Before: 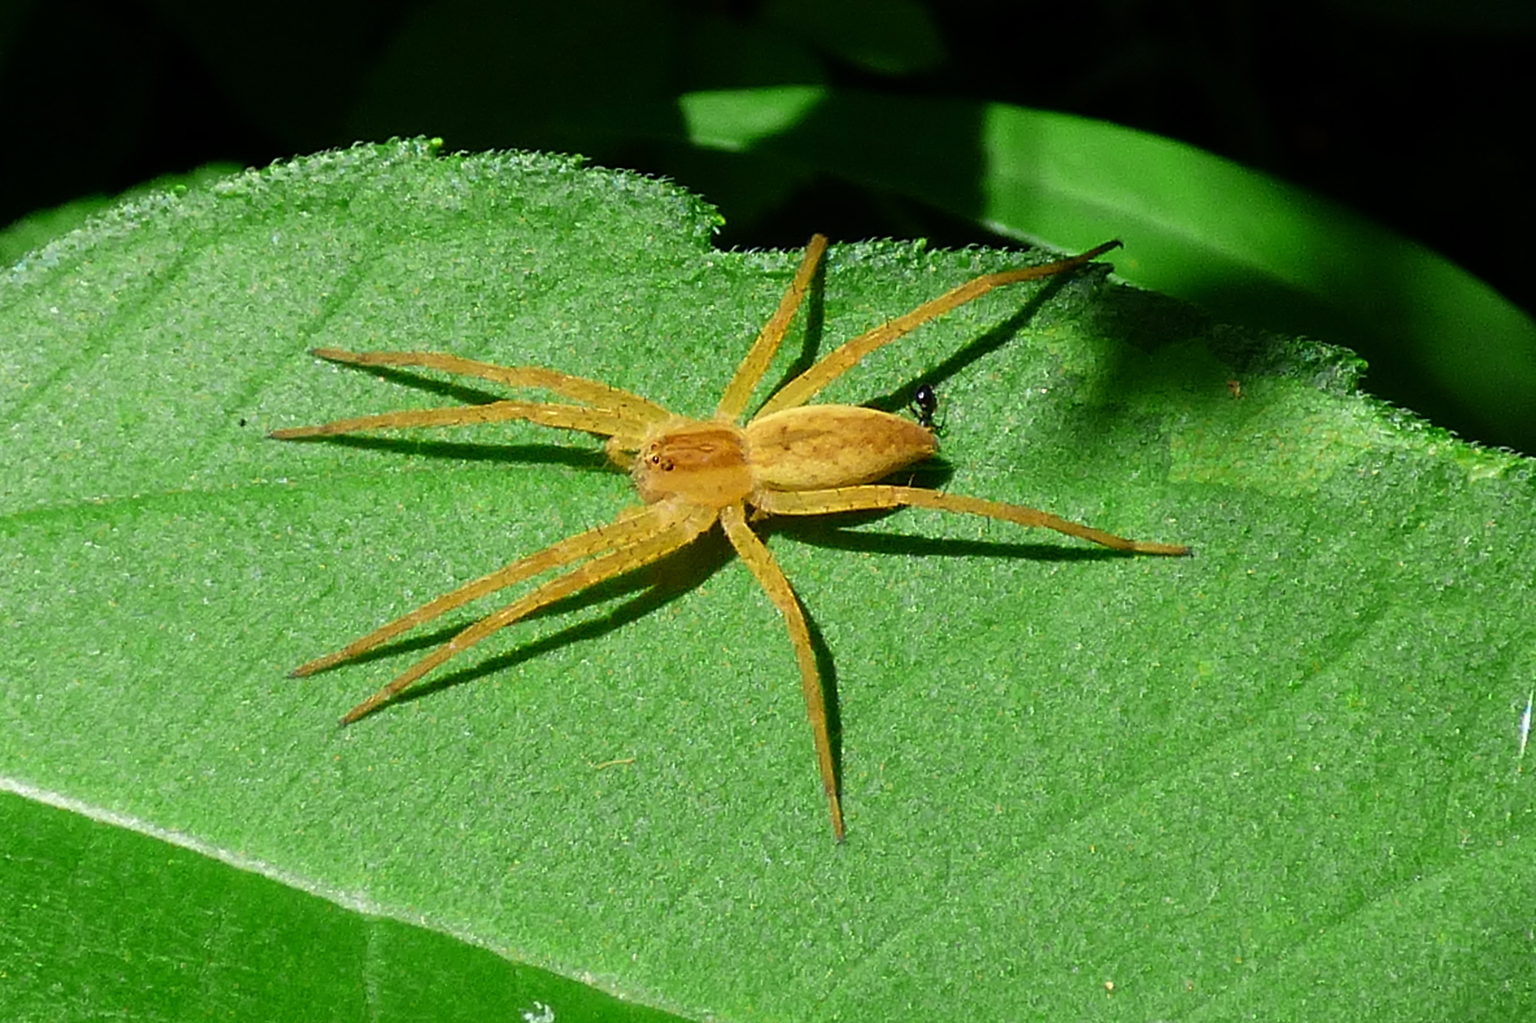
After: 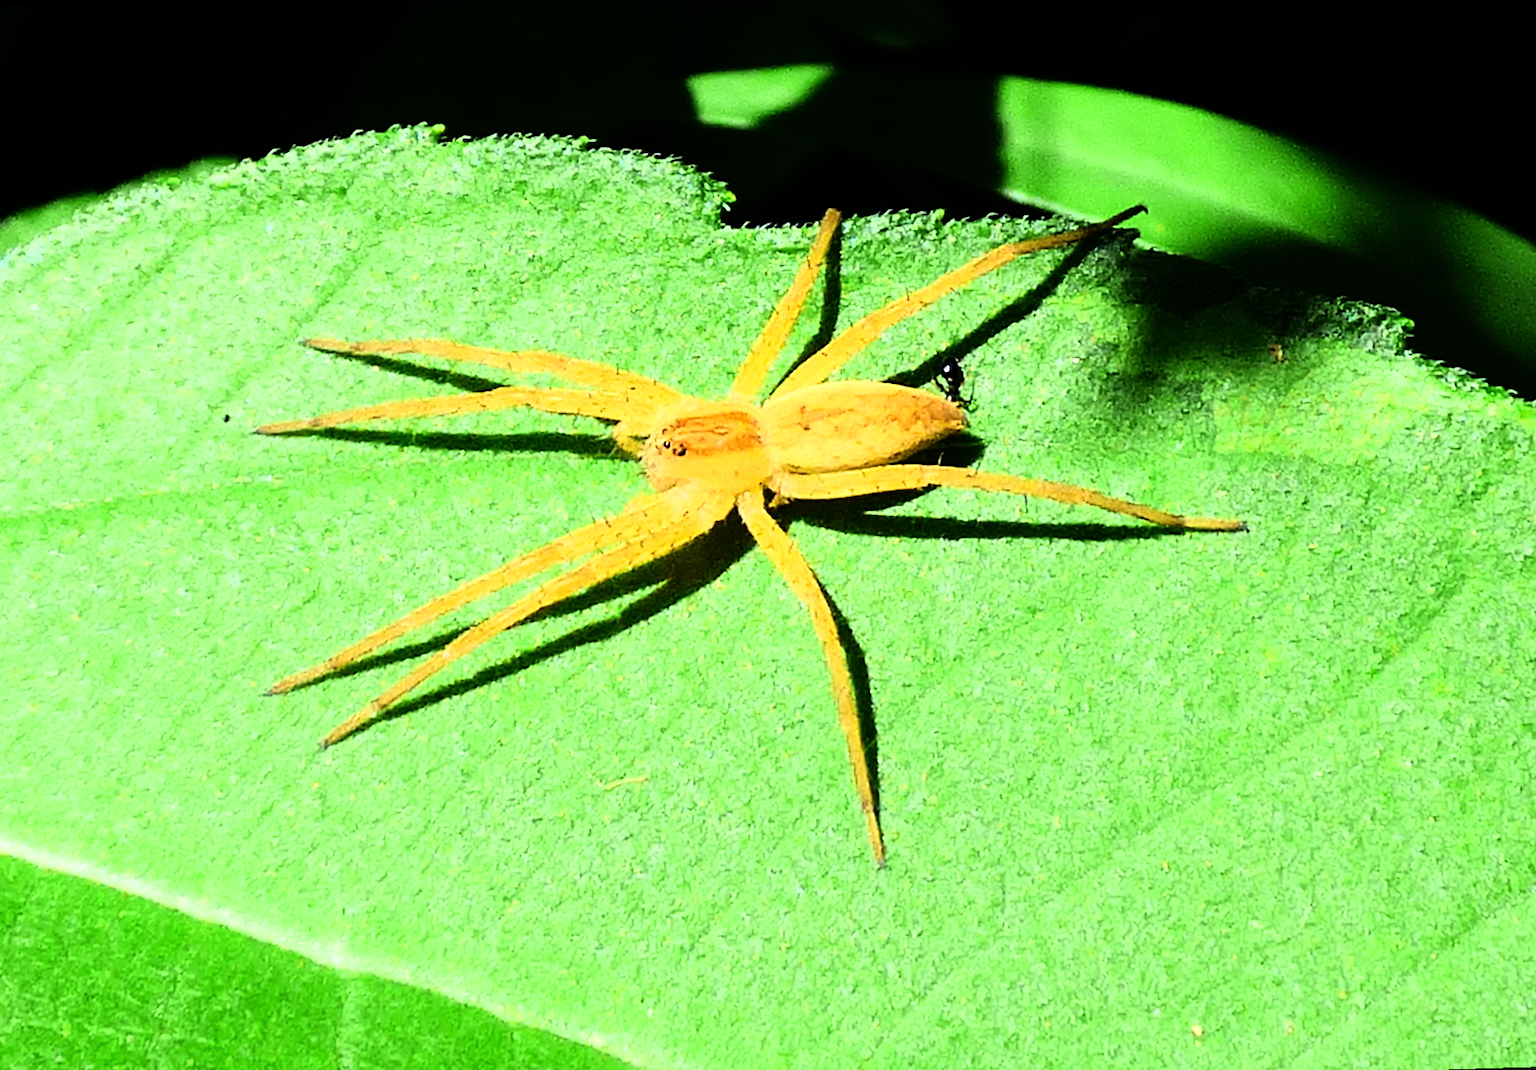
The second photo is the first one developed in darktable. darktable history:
rgb curve: curves: ch0 [(0, 0) (0.21, 0.15) (0.24, 0.21) (0.5, 0.75) (0.75, 0.96) (0.89, 0.99) (1, 1)]; ch1 [(0, 0.02) (0.21, 0.13) (0.25, 0.2) (0.5, 0.67) (0.75, 0.9) (0.89, 0.97) (1, 1)]; ch2 [(0, 0.02) (0.21, 0.13) (0.25, 0.2) (0.5, 0.67) (0.75, 0.9) (0.89, 0.97) (1, 1)], compensate middle gray true
rotate and perspective: rotation -1.68°, lens shift (vertical) -0.146, crop left 0.049, crop right 0.912, crop top 0.032, crop bottom 0.96
